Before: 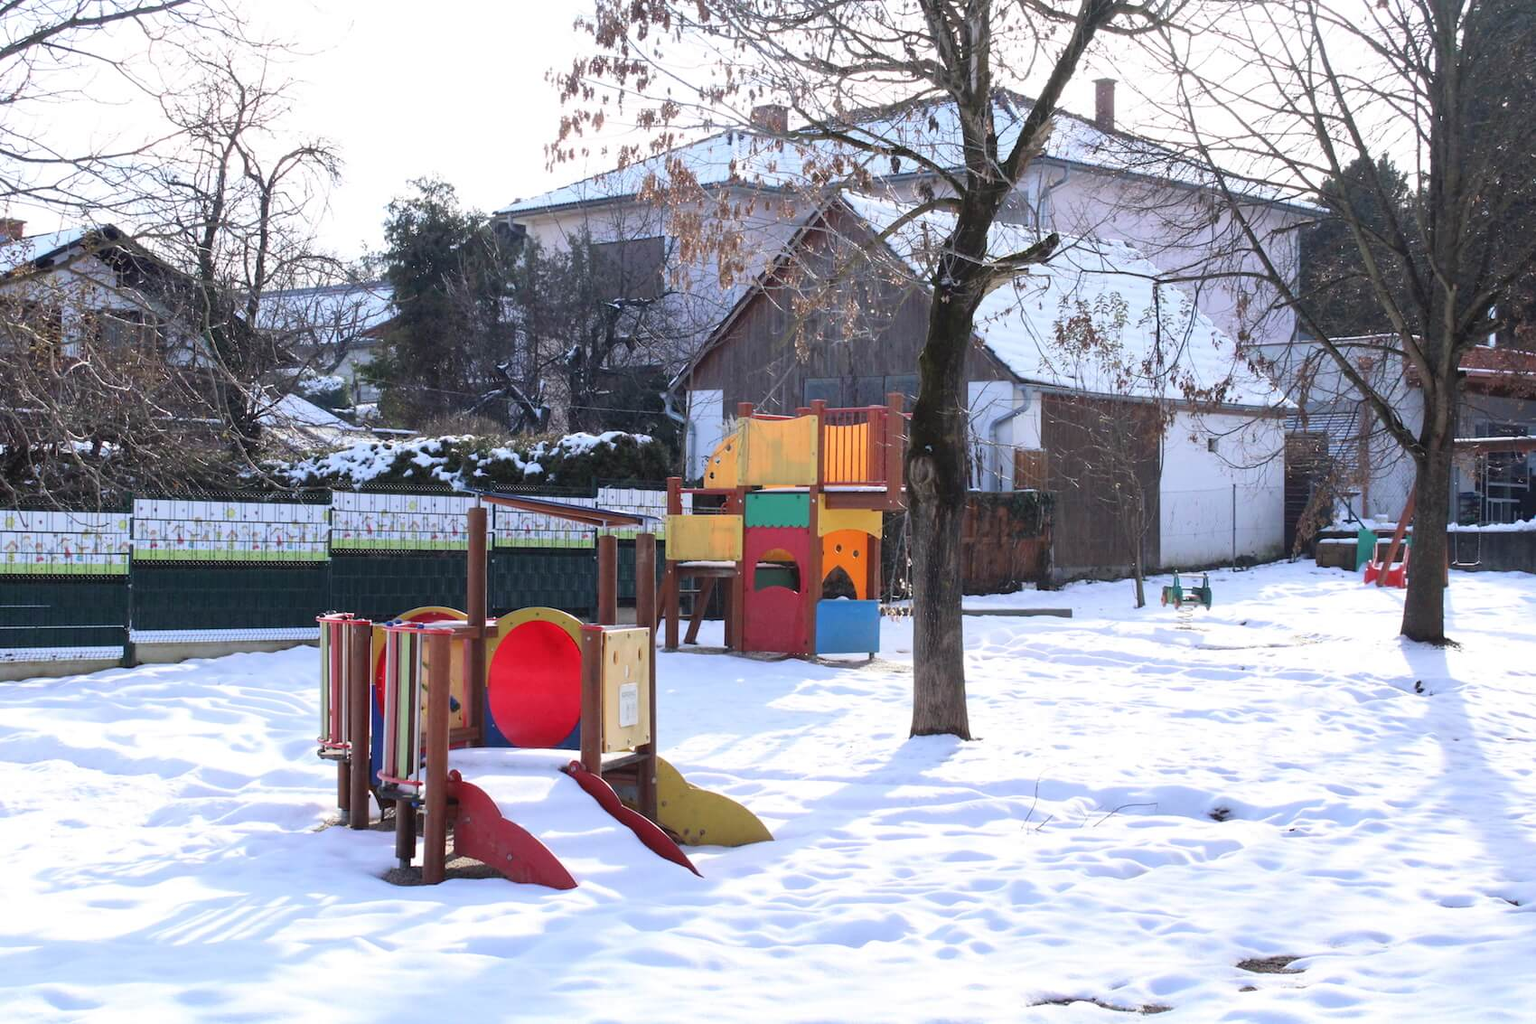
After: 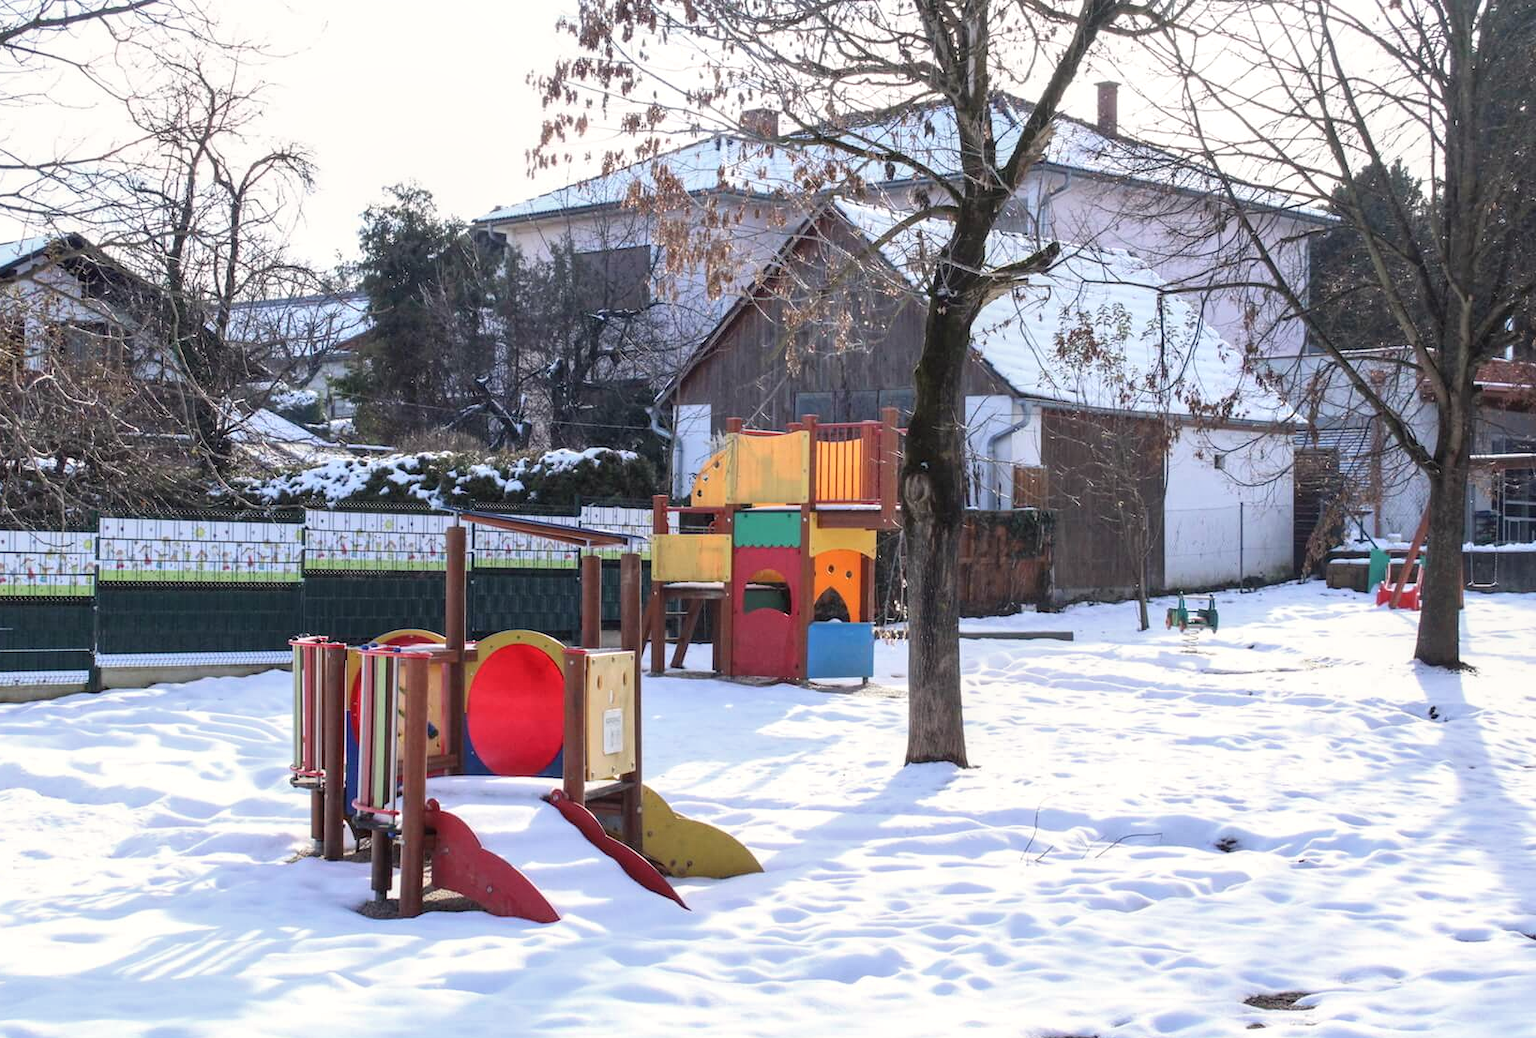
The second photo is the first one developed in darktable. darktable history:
crop and rotate: left 2.536%, right 1.107%, bottom 2.246%
local contrast: on, module defaults
white balance: red 1.009, blue 0.985
